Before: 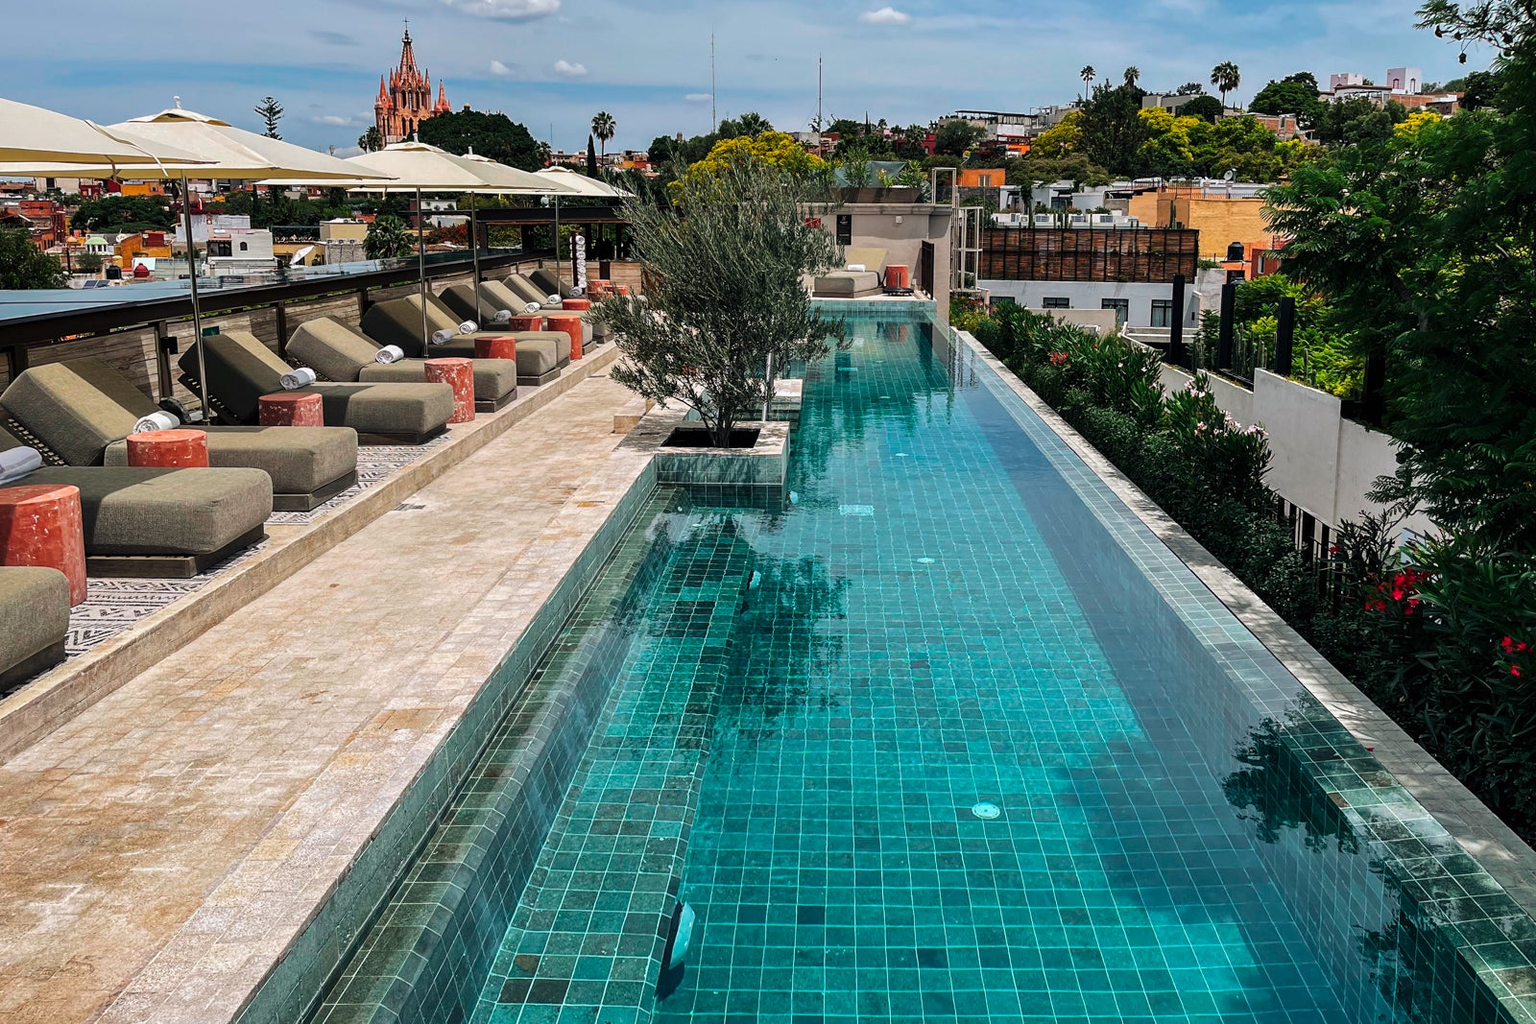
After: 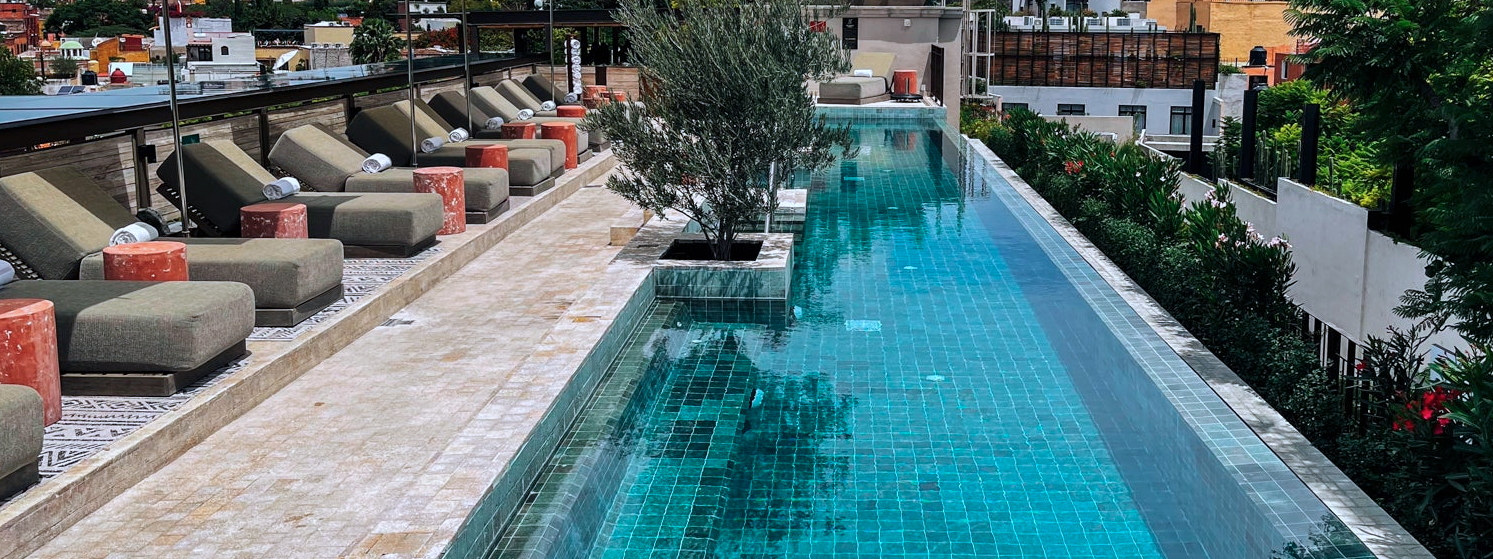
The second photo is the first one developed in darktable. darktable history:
crop: left 1.841%, top 19.313%, right 4.815%, bottom 28.276%
color calibration: x 0.372, y 0.387, temperature 4283.82 K
